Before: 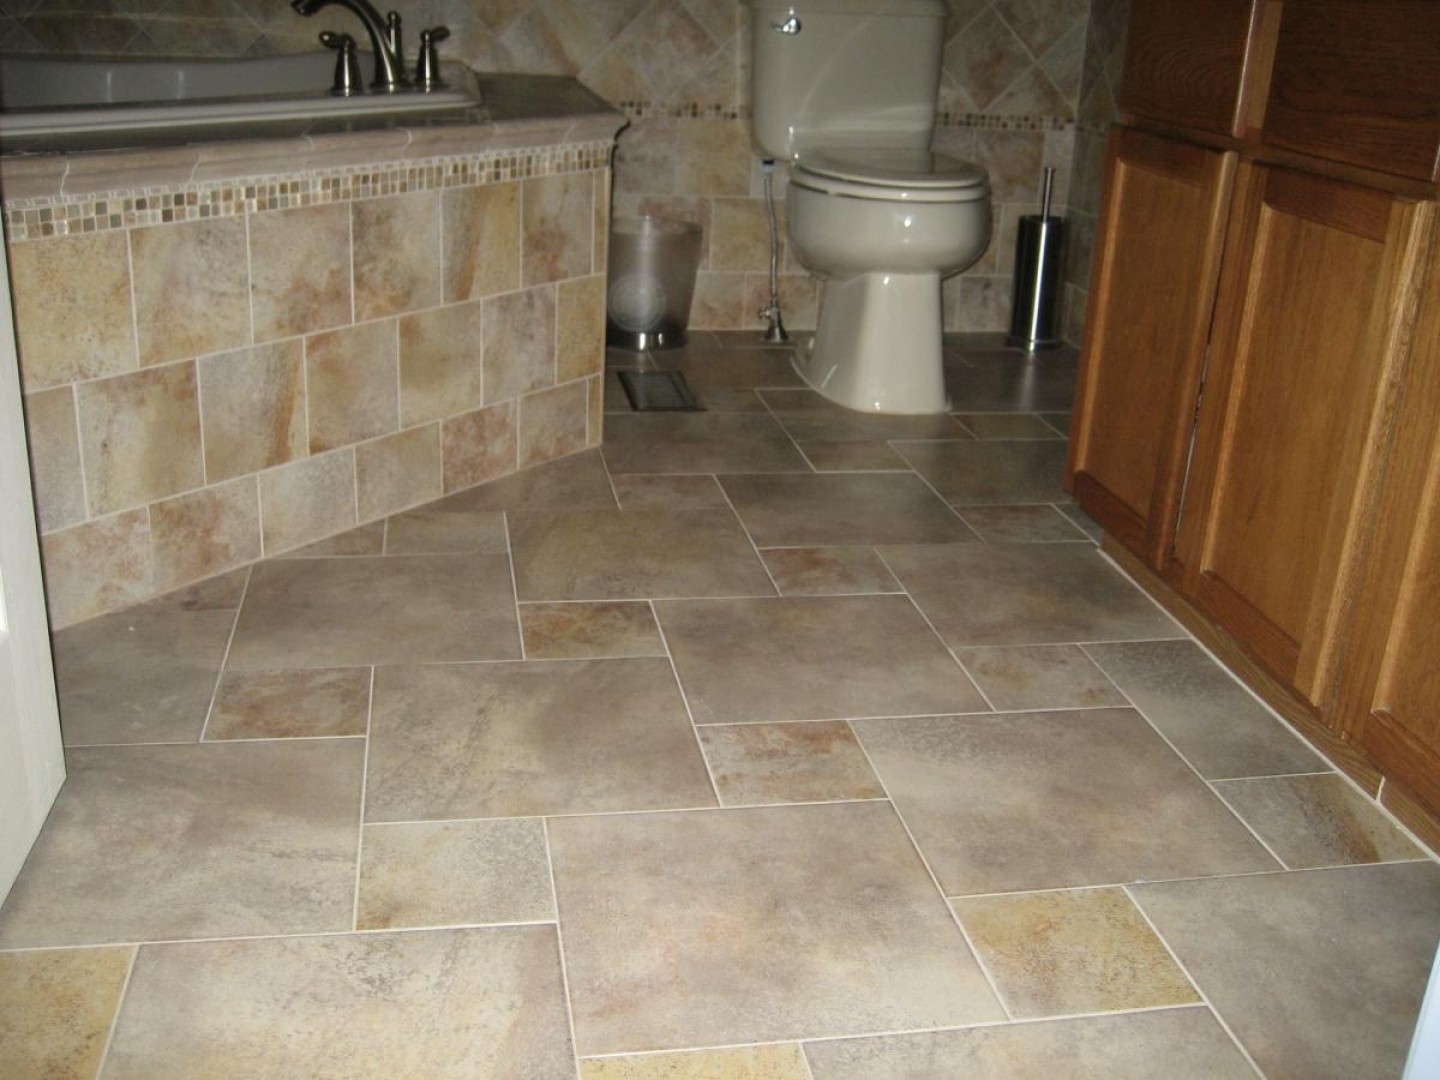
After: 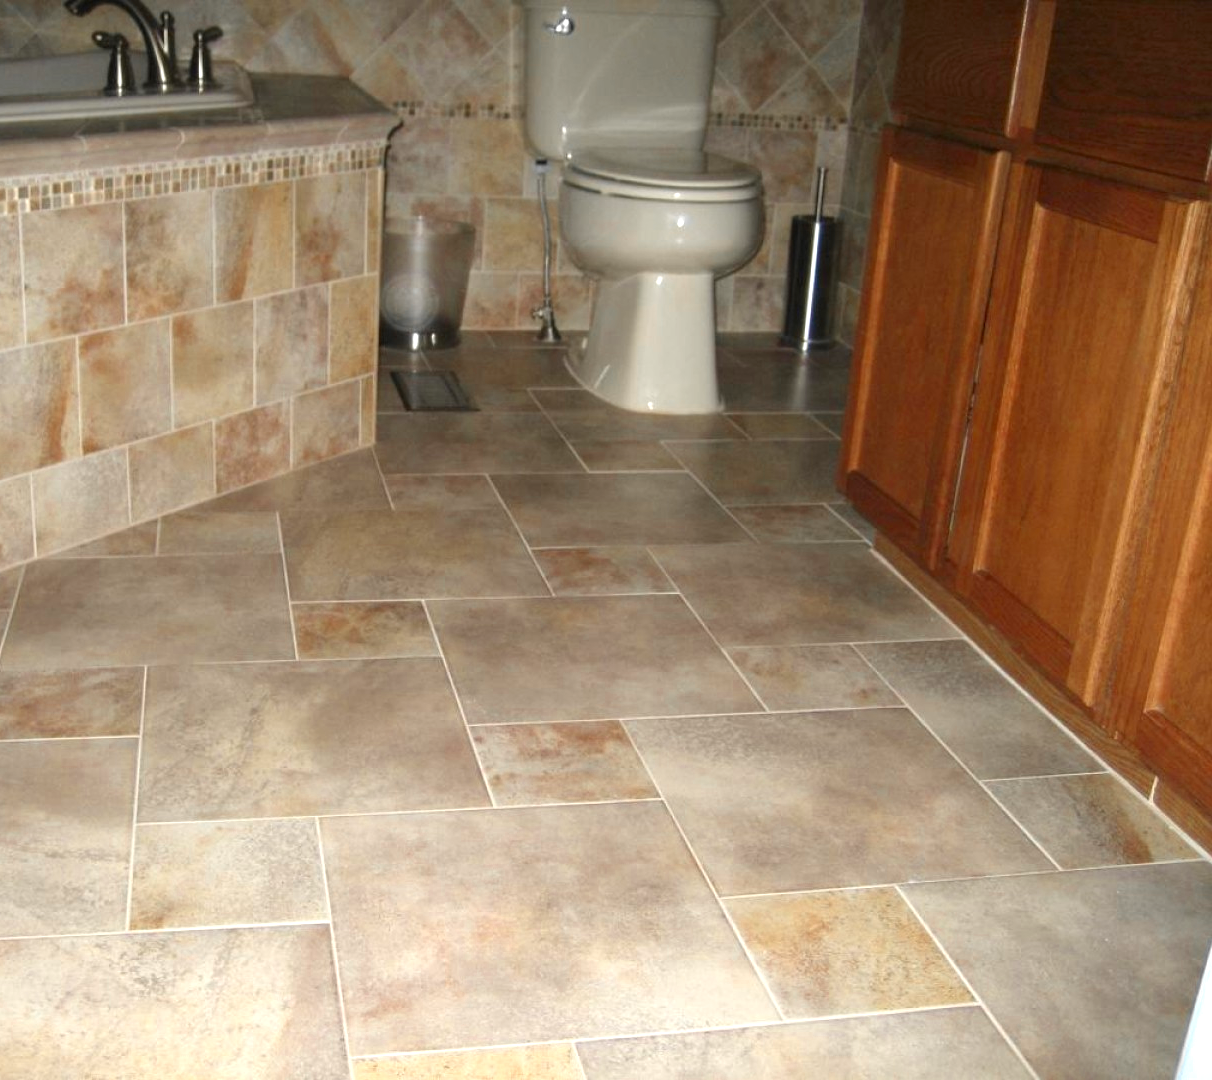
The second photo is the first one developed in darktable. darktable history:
color zones: curves: ch0 [(0, 0.363) (0.128, 0.373) (0.25, 0.5) (0.402, 0.407) (0.521, 0.525) (0.63, 0.559) (0.729, 0.662) (0.867, 0.471)]; ch1 [(0, 0.515) (0.136, 0.618) (0.25, 0.5) (0.378, 0) (0.516, 0) (0.622, 0.593) (0.737, 0.819) (0.87, 0.593)]; ch2 [(0, 0.529) (0.128, 0.471) (0.282, 0.451) (0.386, 0.662) (0.516, 0.525) (0.633, 0.554) (0.75, 0.62) (0.875, 0.441)]
crop: left 15.807%
exposure: black level correction 0, exposure 0.595 EV, compensate highlight preservation false
